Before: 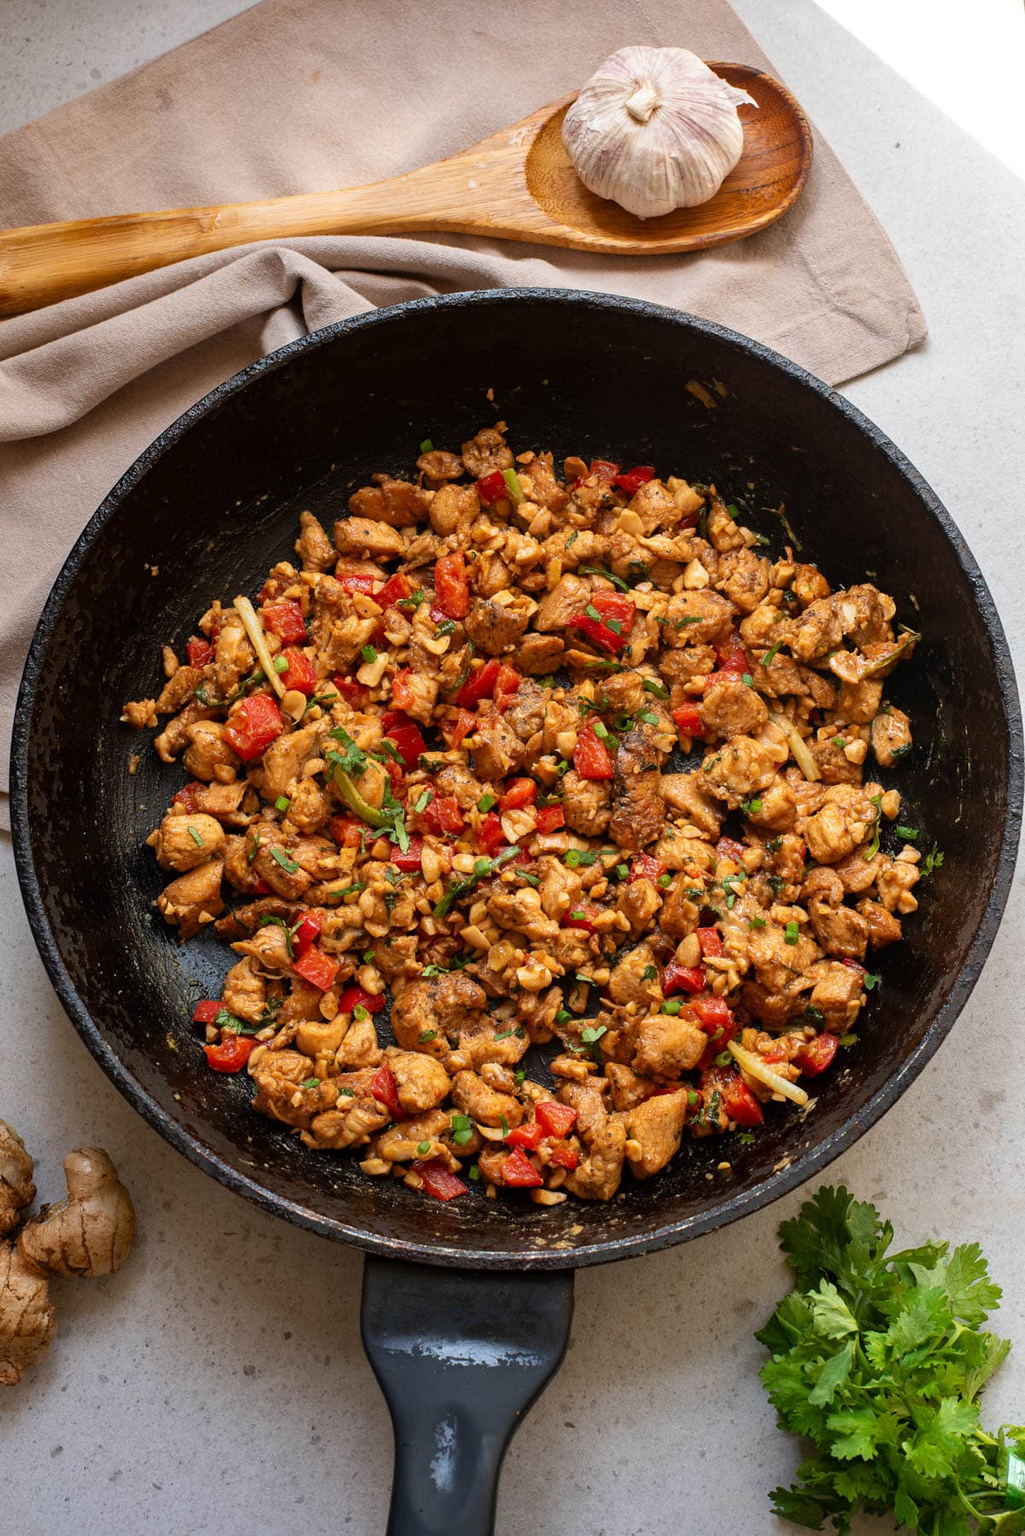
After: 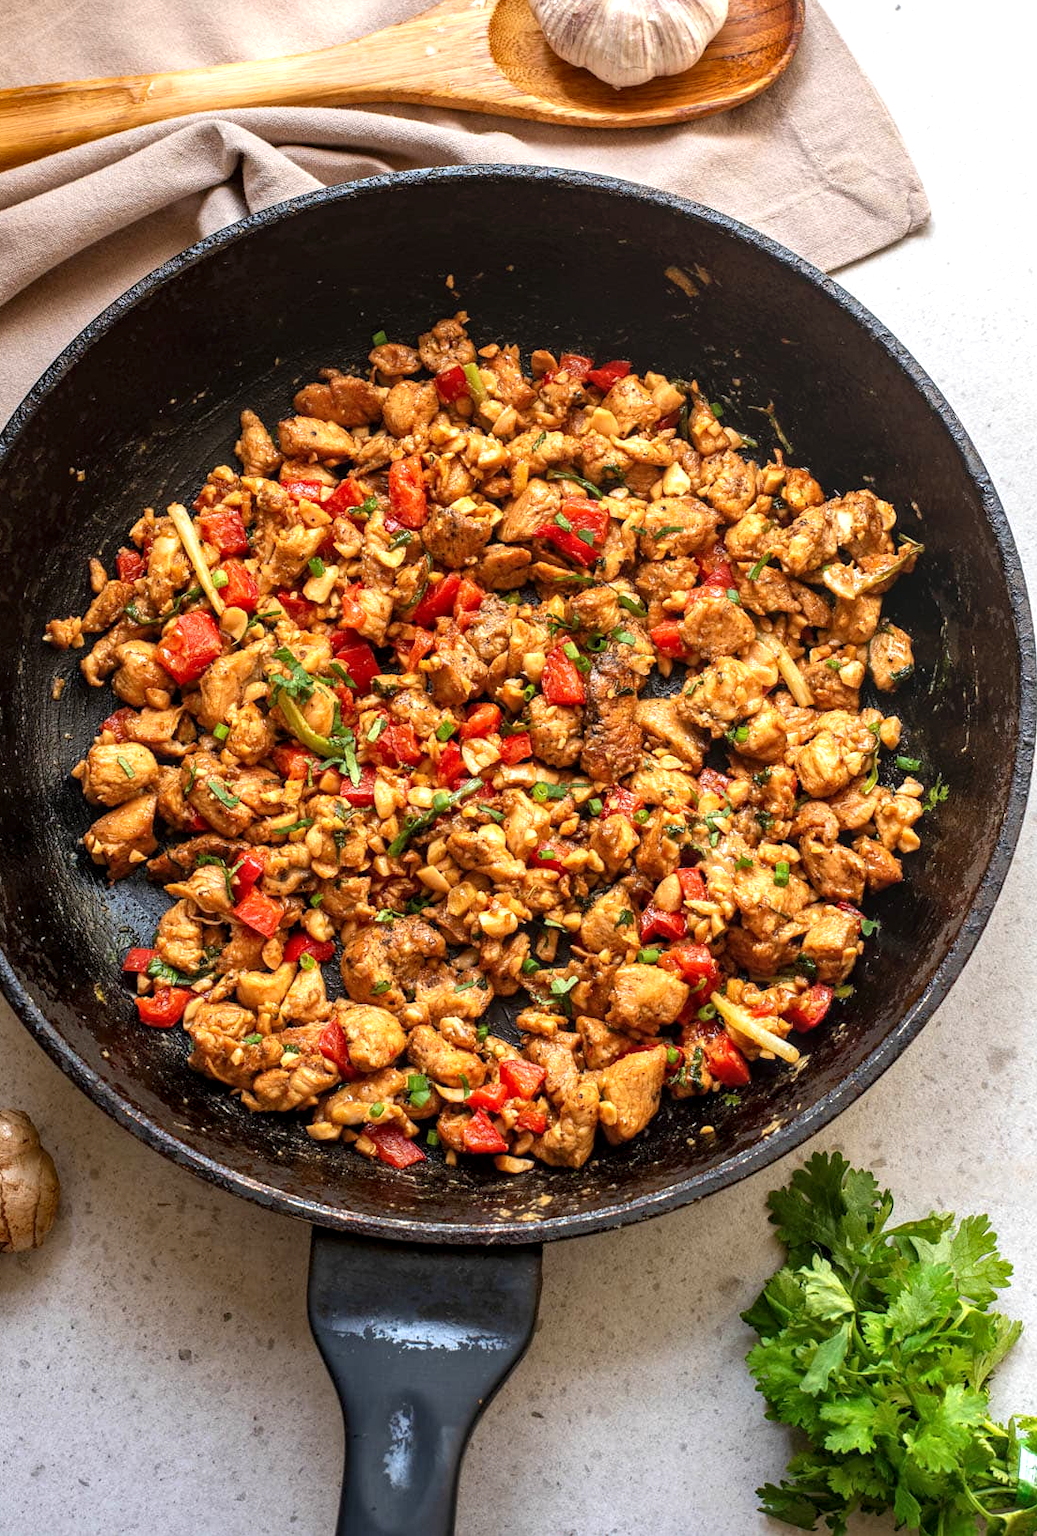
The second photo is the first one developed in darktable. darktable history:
exposure: exposure 0.575 EV, compensate highlight preservation false
local contrast: on, module defaults
crop and rotate: left 7.922%, top 9.023%
